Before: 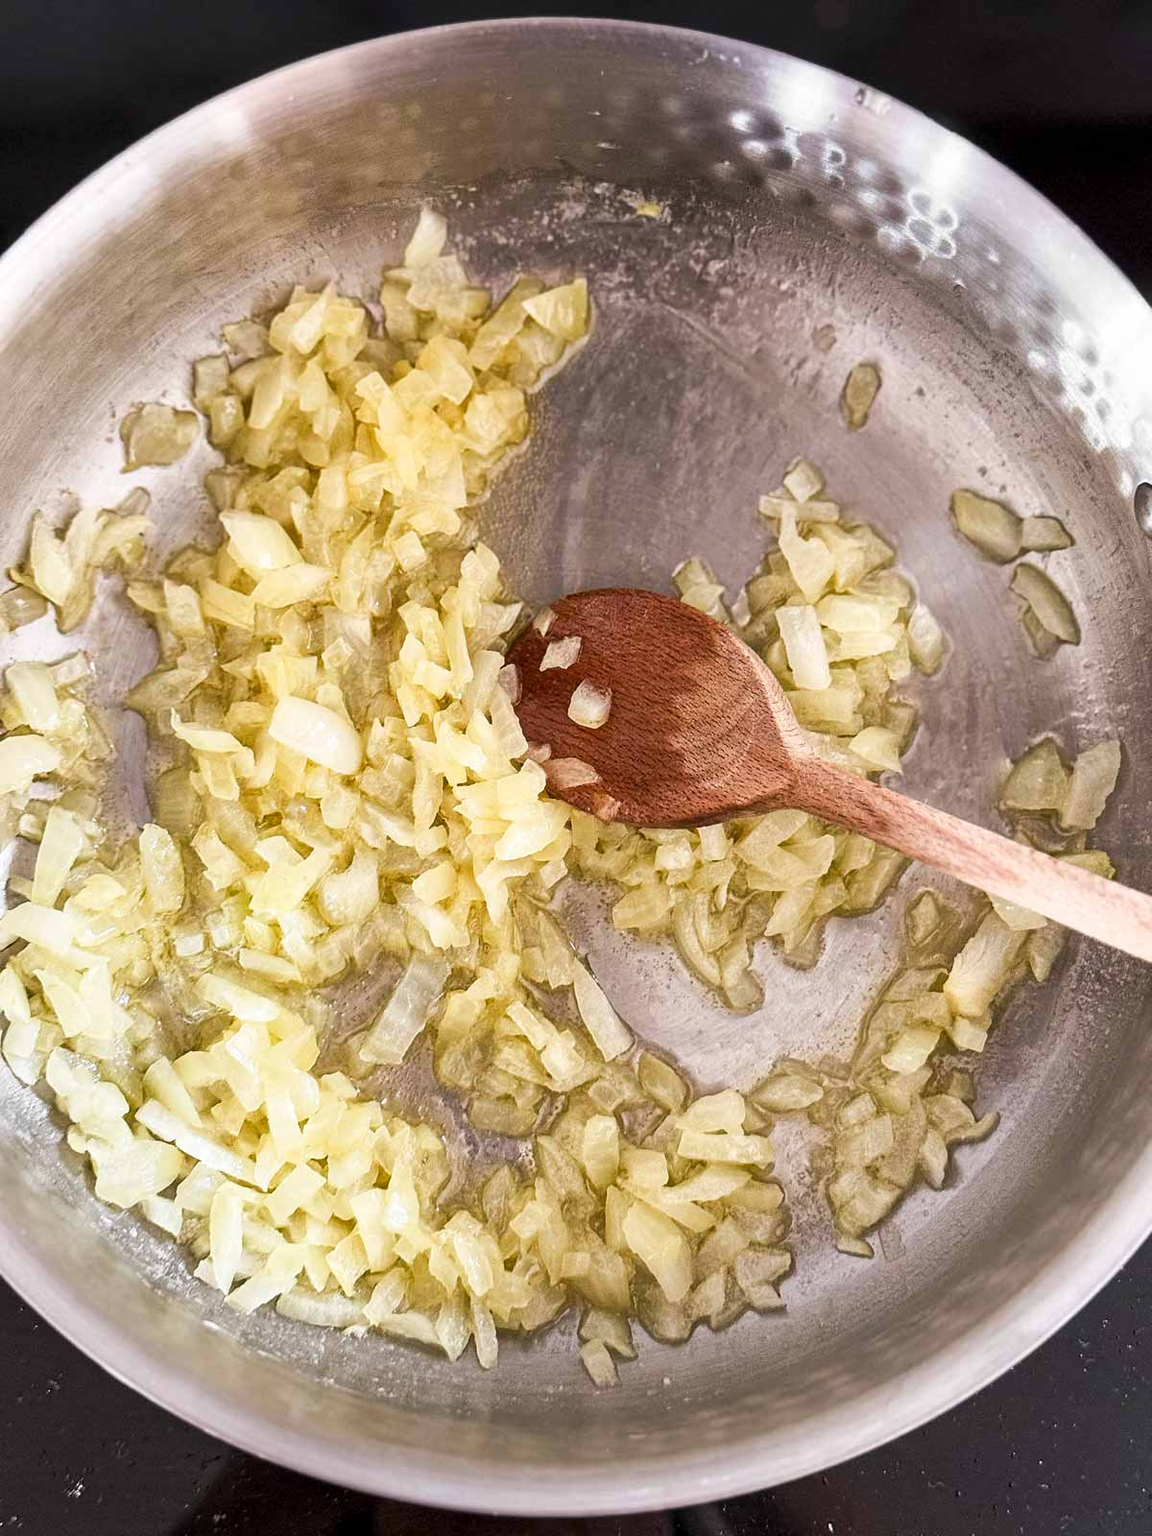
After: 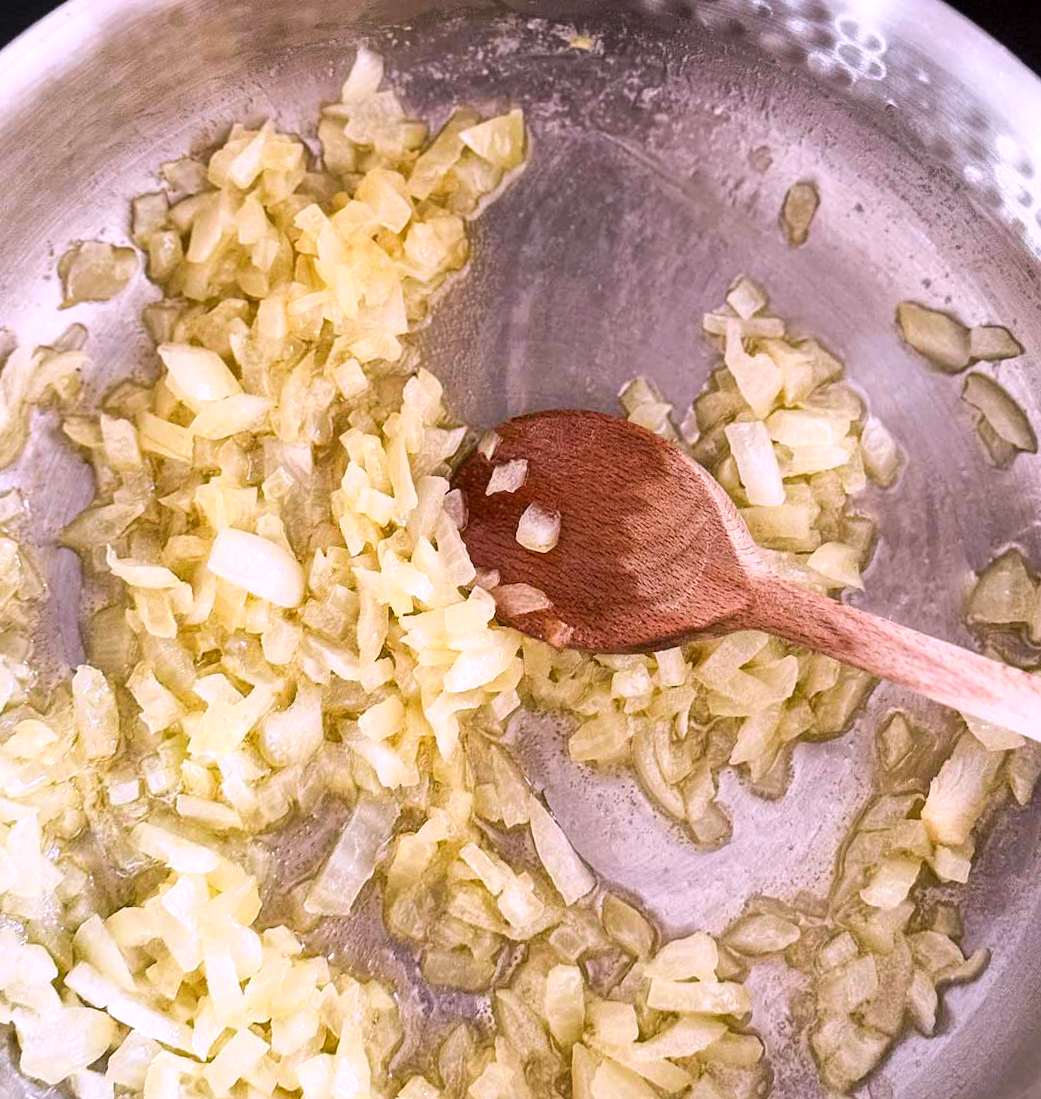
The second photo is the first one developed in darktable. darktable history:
rotate and perspective: rotation -1.68°, lens shift (vertical) -0.146, crop left 0.049, crop right 0.912, crop top 0.032, crop bottom 0.96
white balance: red 1.066, blue 1.119
crop: left 2.737%, top 7.287%, right 3.421%, bottom 20.179%
